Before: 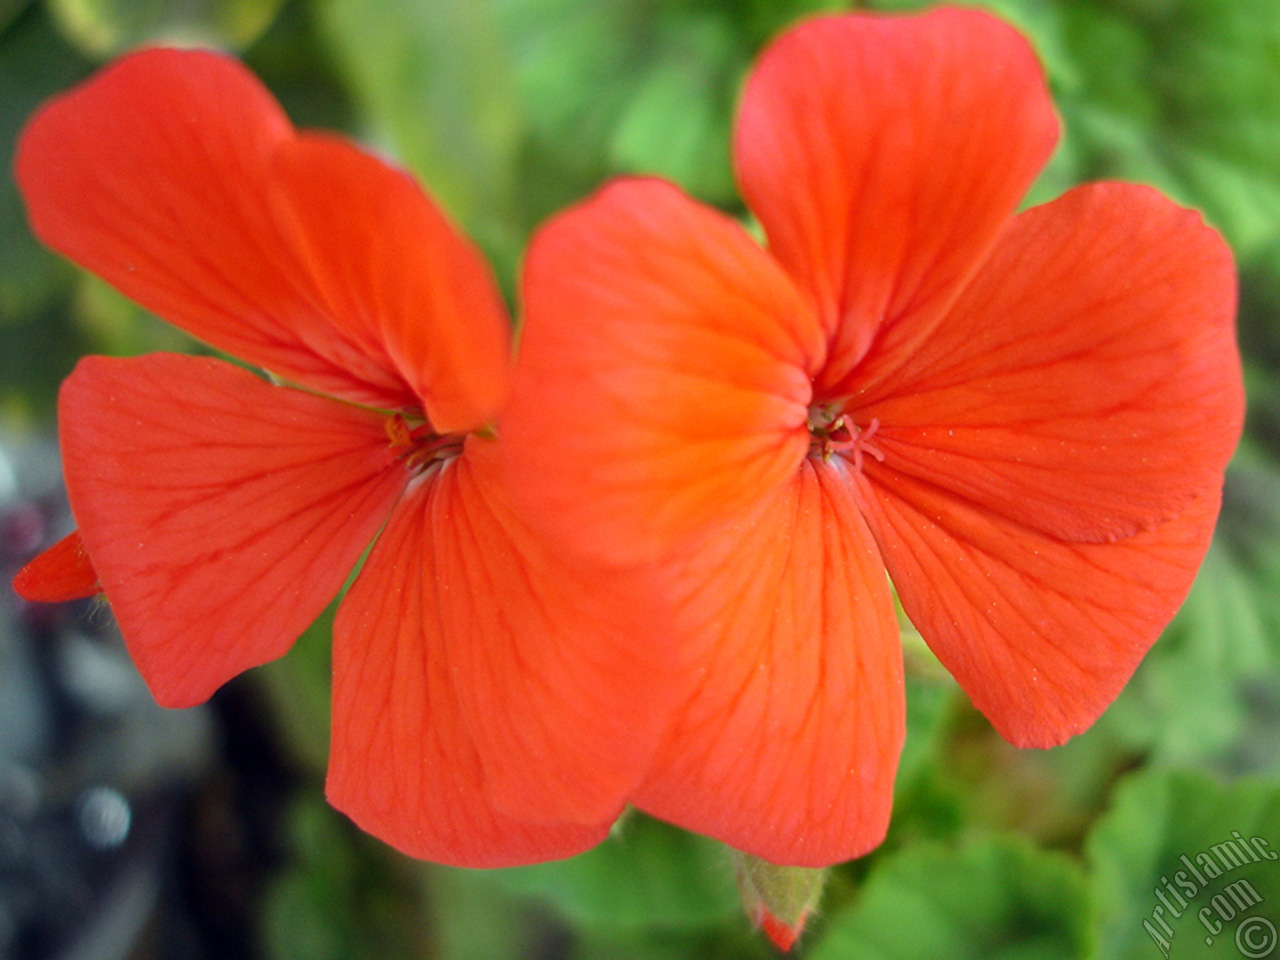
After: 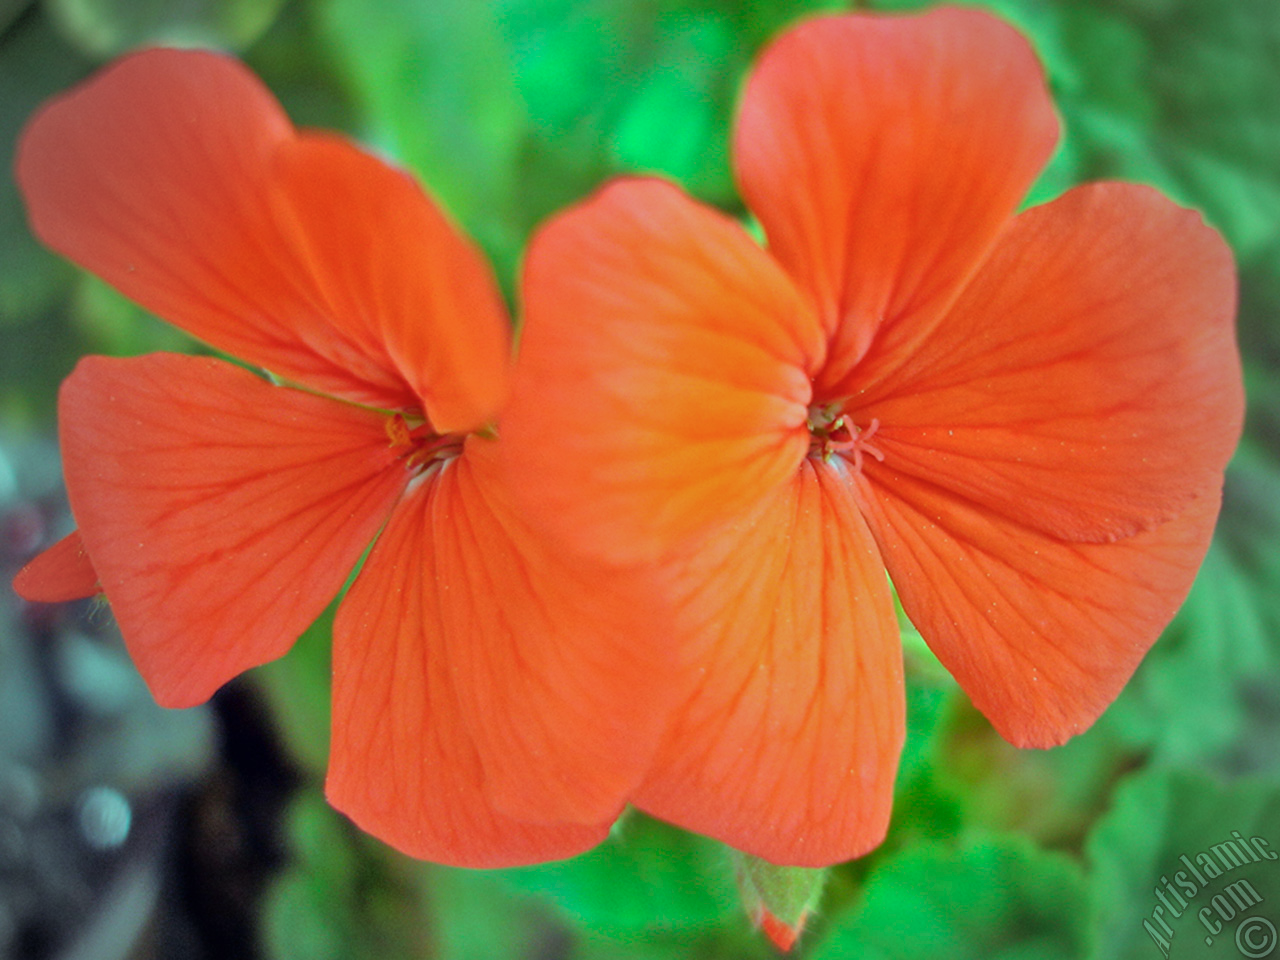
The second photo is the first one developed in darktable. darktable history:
tone equalizer: -7 EV 0.164 EV, -6 EV 0.589 EV, -5 EV 1.14 EV, -4 EV 1.37 EV, -3 EV 1.13 EV, -2 EV 0.6 EV, -1 EV 0.162 EV
vignetting: fall-off start 71.38%
shadows and highlights: shadows 47.4, highlights -41.06, shadows color adjustment 97.67%, soften with gaussian
color balance rgb: highlights gain › chroma 7.606%, highlights gain › hue 182.6°, perceptual saturation grading › global saturation 0.618%
